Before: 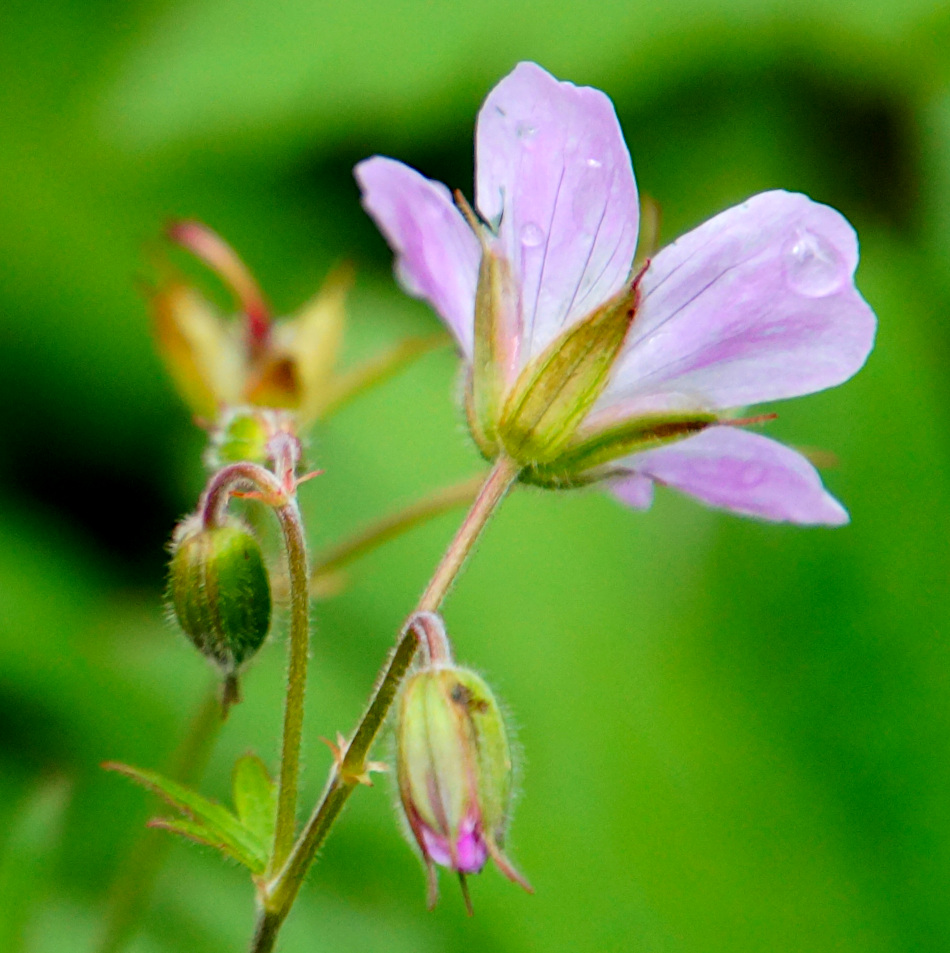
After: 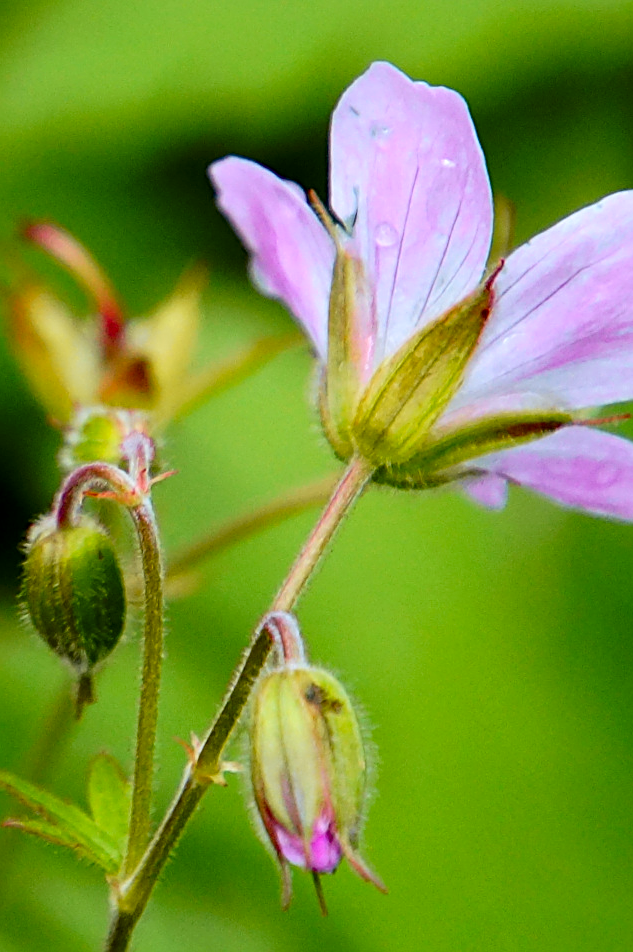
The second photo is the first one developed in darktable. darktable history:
sharpen: on, module defaults
crop and rotate: left 15.546%, right 17.787%
tone curve: curves: ch0 [(0, 0) (0.227, 0.17) (0.766, 0.774) (1, 1)]; ch1 [(0, 0) (0.114, 0.127) (0.437, 0.452) (0.498, 0.495) (0.579, 0.602) (1, 1)]; ch2 [(0, 0) (0.233, 0.259) (0.493, 0.492) (0.568, 0.596) (1, 1)], color space Lab, independent channels, preserve colors none
white balance: red 0.967, blue 1.049
